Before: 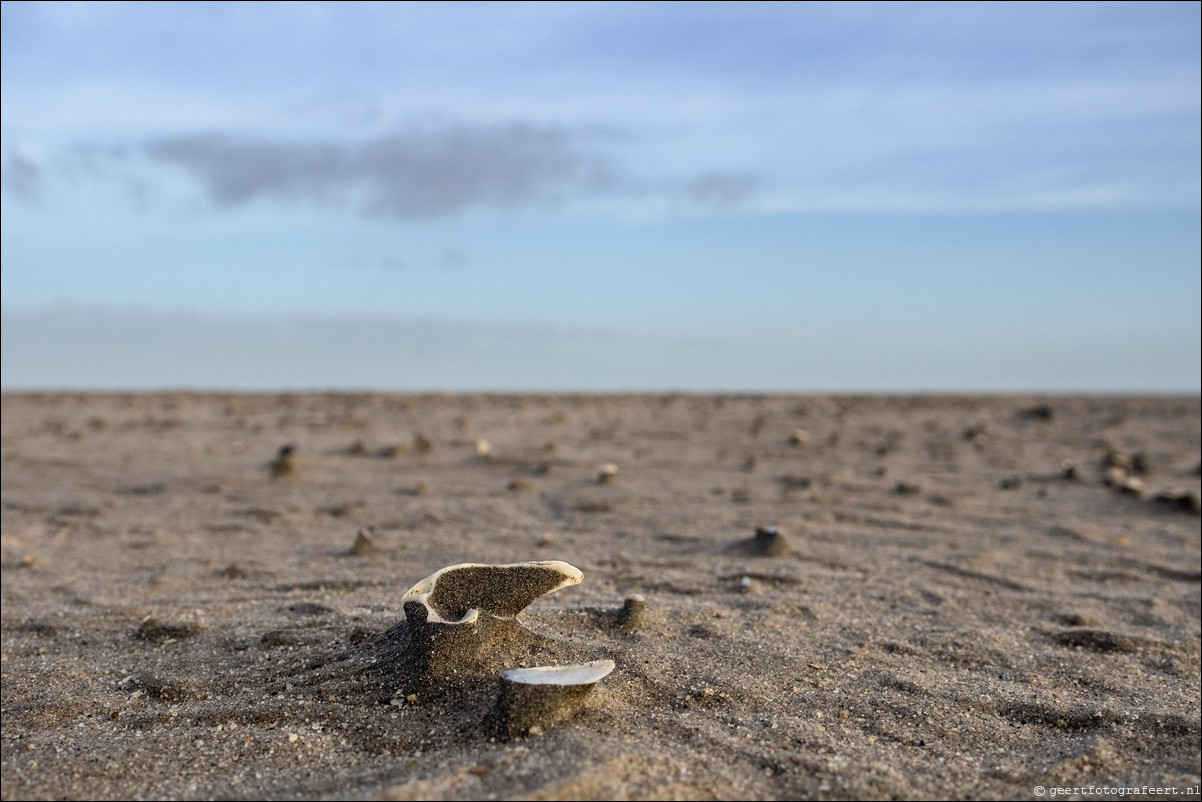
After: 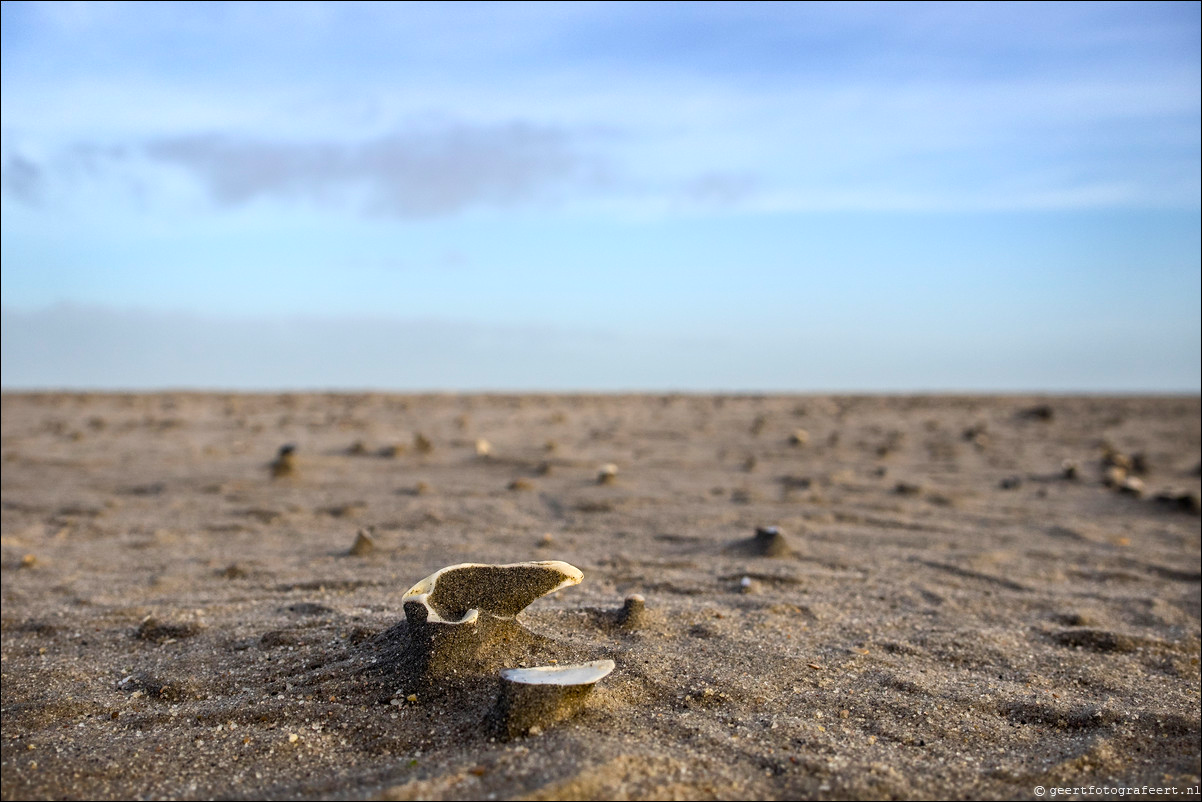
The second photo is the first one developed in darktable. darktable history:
color balance rgb: highlights gain › luminance 15.039%, perceptual saturation grading › global saturation 30.766%
shadows and highlights: shadows -40.05, highlights 63.65, soften with gaussian
